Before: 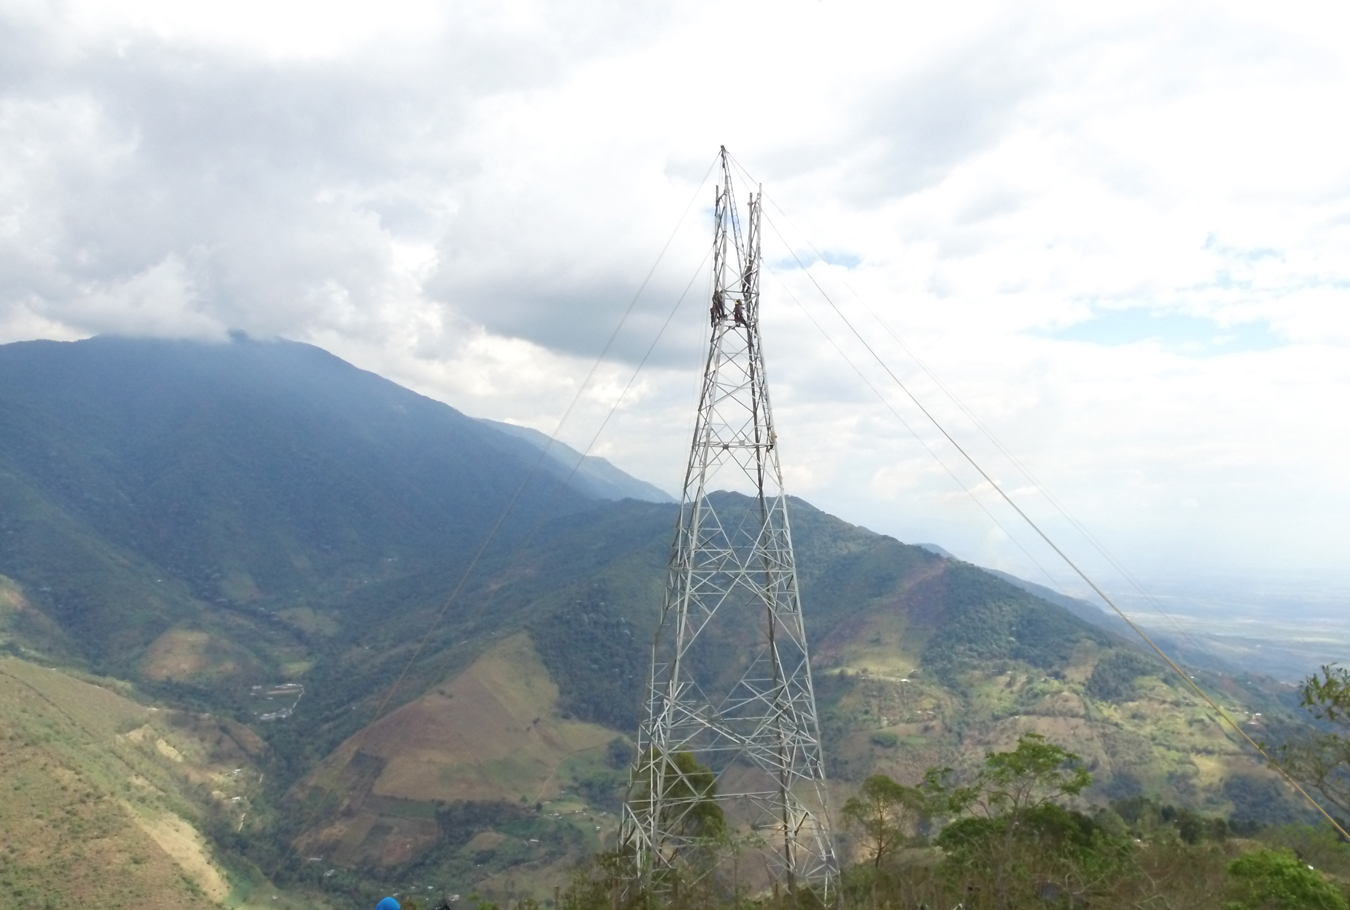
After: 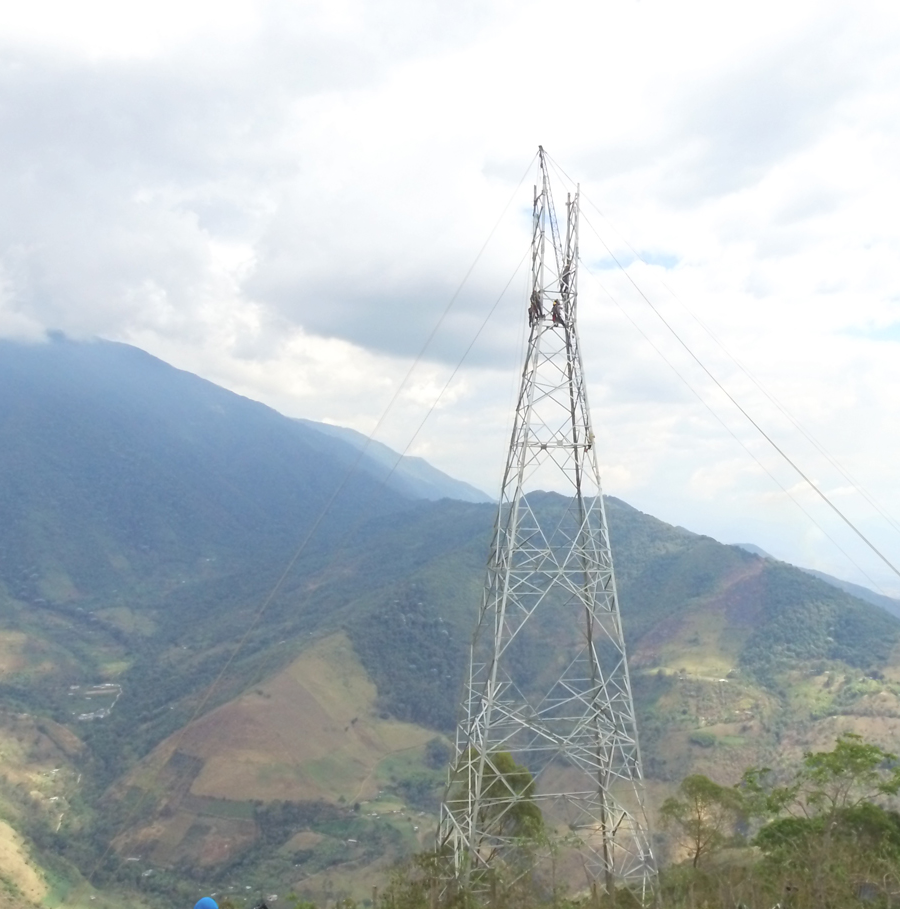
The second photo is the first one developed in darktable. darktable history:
contrast brightness saturation: brightness 0.15
crop and rotate: left 13.537%, right 19.796%
